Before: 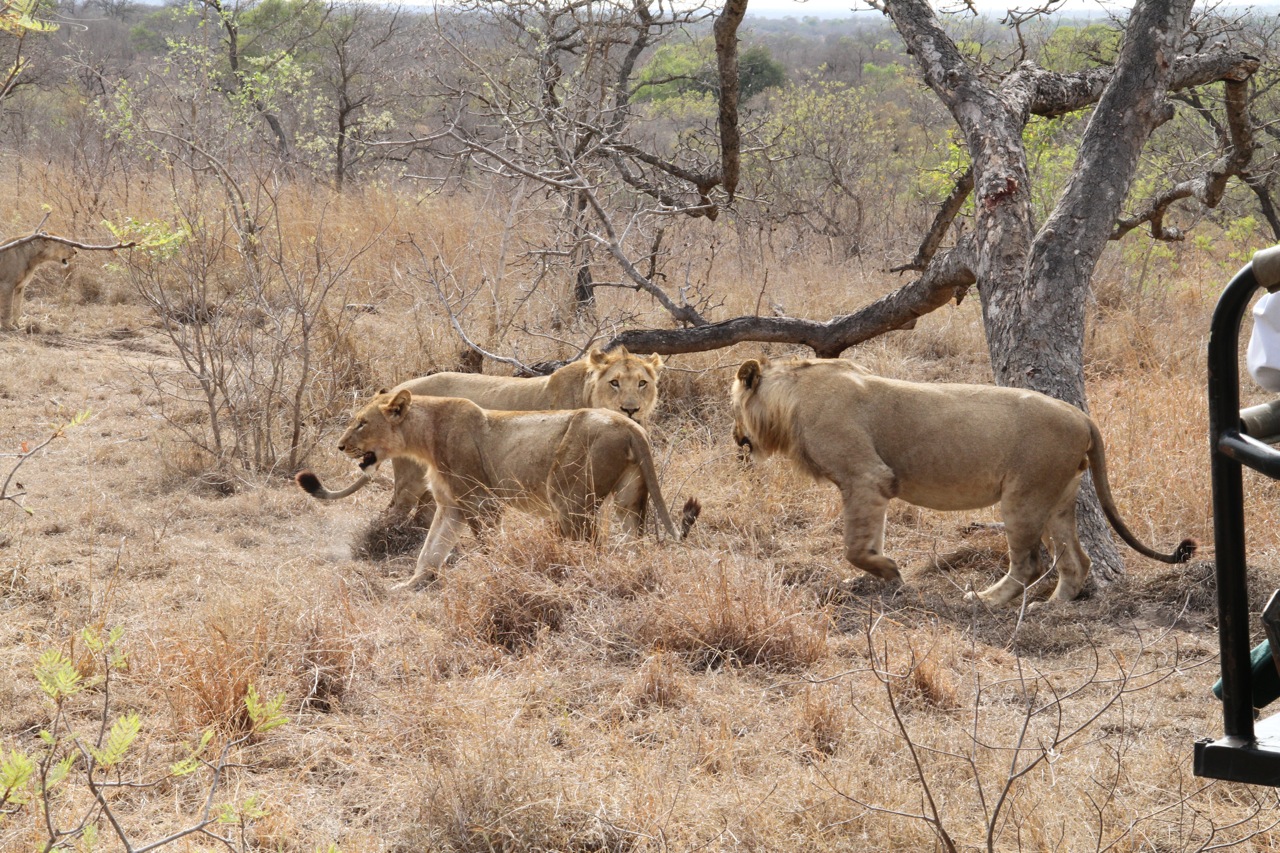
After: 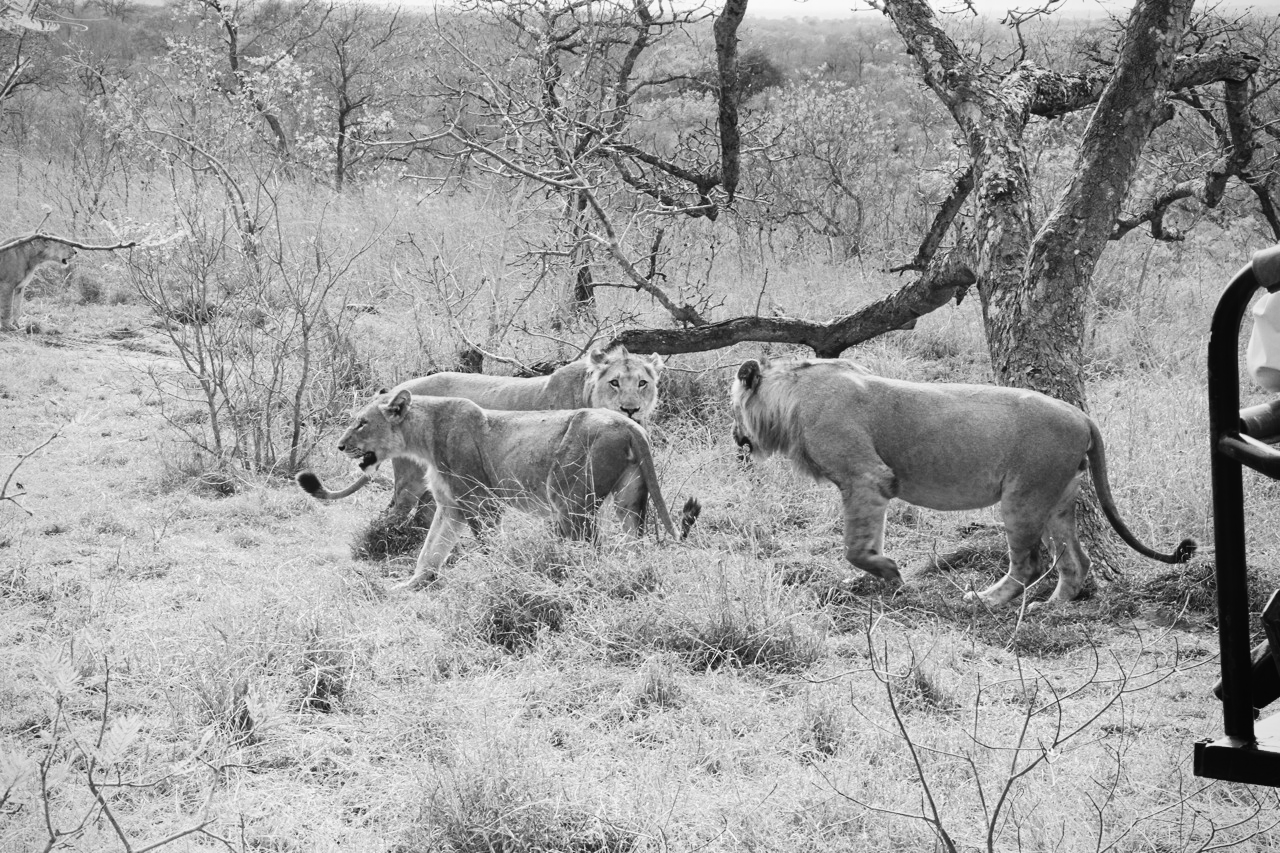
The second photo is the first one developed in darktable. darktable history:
tone curve: curves: ch0 [(0, 0) (0.003, 0.002) (0.011, 0.006) (0.025, 0.014) (0.044, 0.02) (0.069, 0.027) (0.1, 0.036) (0.136, 0.05) (0.177, 0.081) (0.224, 0.118) (0.277, 0.183) (0.335, 0.262) (0.399, 0.351) (0.468, 0.456) (0.543, 0.571) (0.623, 0.692) (0.709, 0.795) (0.801, 0.88) (0.898, 0.948) (1, 1)], color space Lab, linked channels, preserve colors none
vignetting: fall-off radius 61.1%, brightness -0.392, saturation 0.012, unbound false
color calibration: output gray [0.714, 0.278, 0, 0], illuminant same as pipeline (D50), adaptation none (bypass), x 0.333, y 0.334, temperature 5006.08 K
contrast equalizer: octaves 7, y [[0.439, 0.44, 0.442, 0.457, 0.493, 0.498], [0.5 ×6], [0.5 ×6], [0 ×6], [0 ×6]]
